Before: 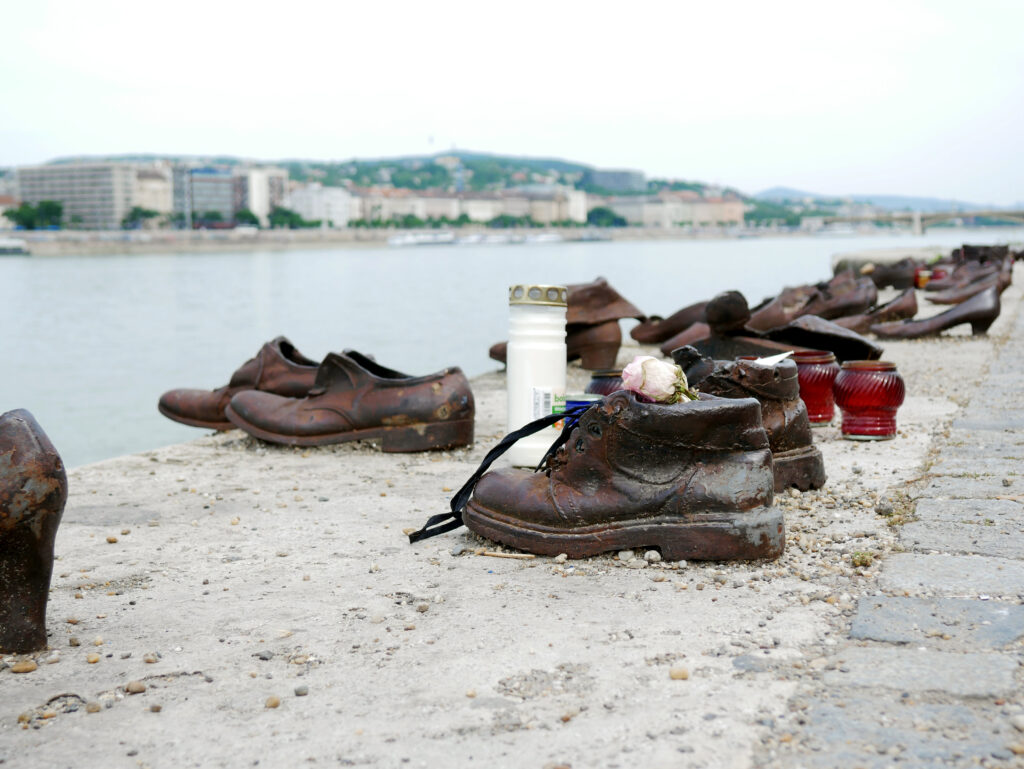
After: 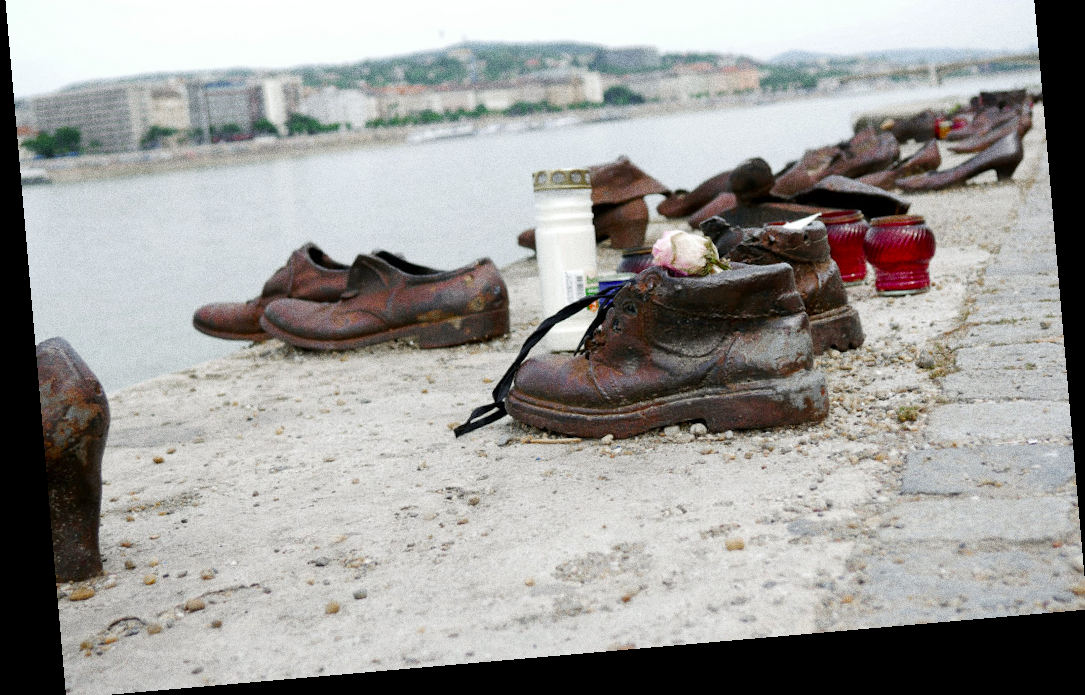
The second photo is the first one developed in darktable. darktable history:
rotate and perspective: rotation -4.98°, automatic cropping off
grain: coarseness 0.09 ISO, strength 40%
color zones: curves: ch0 [(0, 0.48) (0.209, 0.398) (0.305, 0.332) (0.429, 0.493) (0.571, 0.5) (0.714, 0.5) (0.857, 0.5) (1, 0.48)]; ch1 [(0, 0.633) (0.143, 0.586) (0.286, 0.489) (0.429, 0.448) (0.571, 0.31) (0.714, 0.335) (0.857, 0.492) (1, 0.633)]; ch2 [(0, 0.448) (0.143, 0.498) (0.286, 0.5) (0.429, 0.5) (0.571, 0.5) (0.714, 0.5) (0.857, 0.5) (1, 0.448)]
crop and rotate: top 18.507%
